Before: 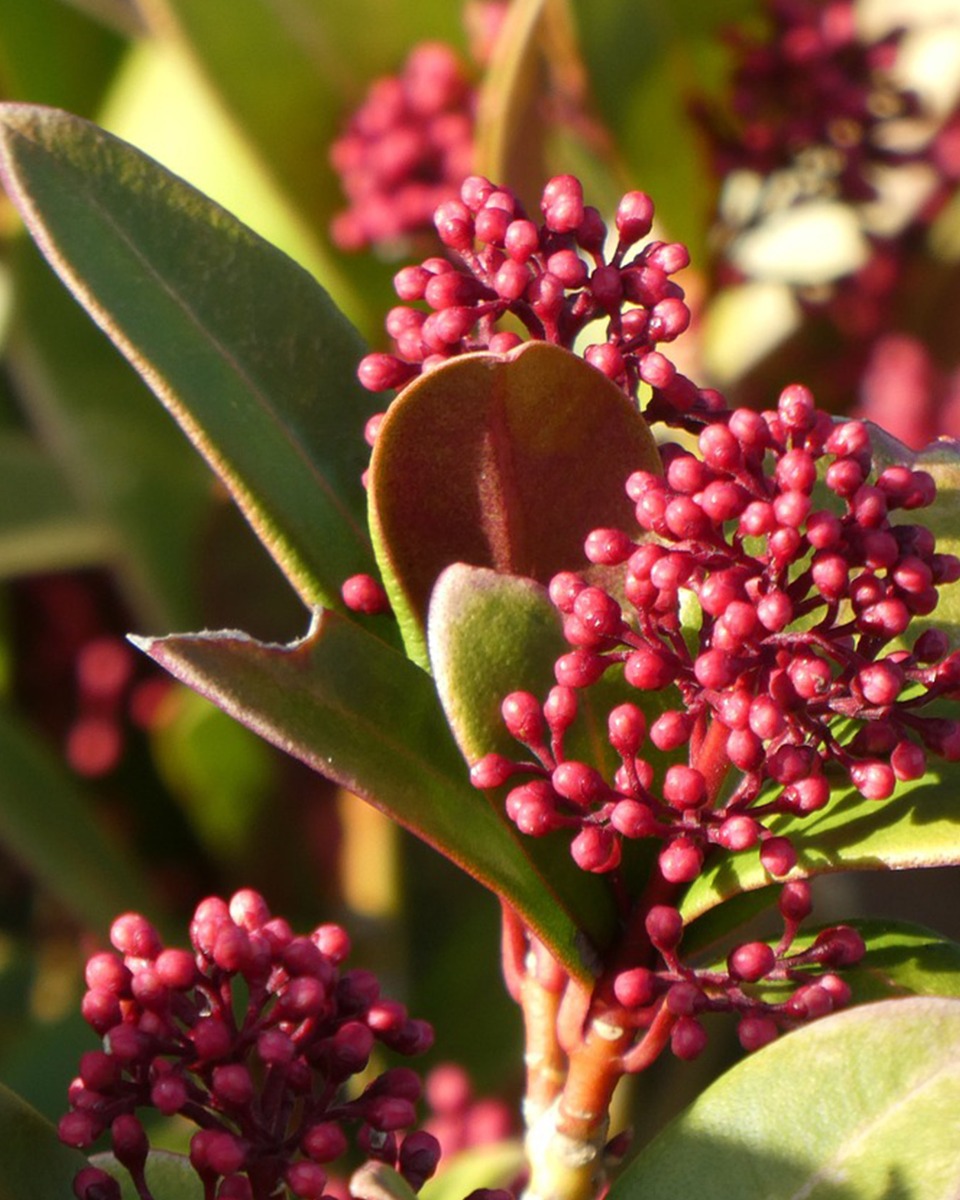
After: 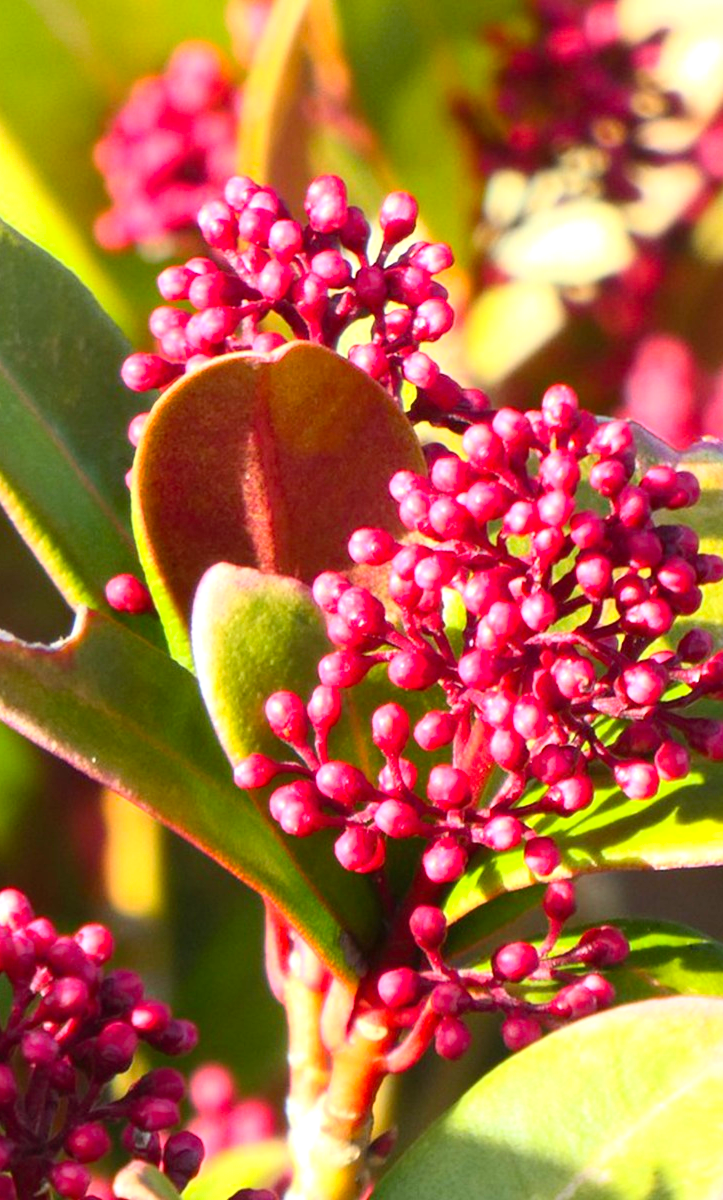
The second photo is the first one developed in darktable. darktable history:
contrast brightness saturation: contrast 0.24, brightness 0.26, saturation 0.39
crop and rotate: left 24.6%
exposure: black level correction 0.001, exposure 0.5 EV, compensate exposure bias true, compensate highlight preservation false
white balance: red 0.98, blue 1.034
